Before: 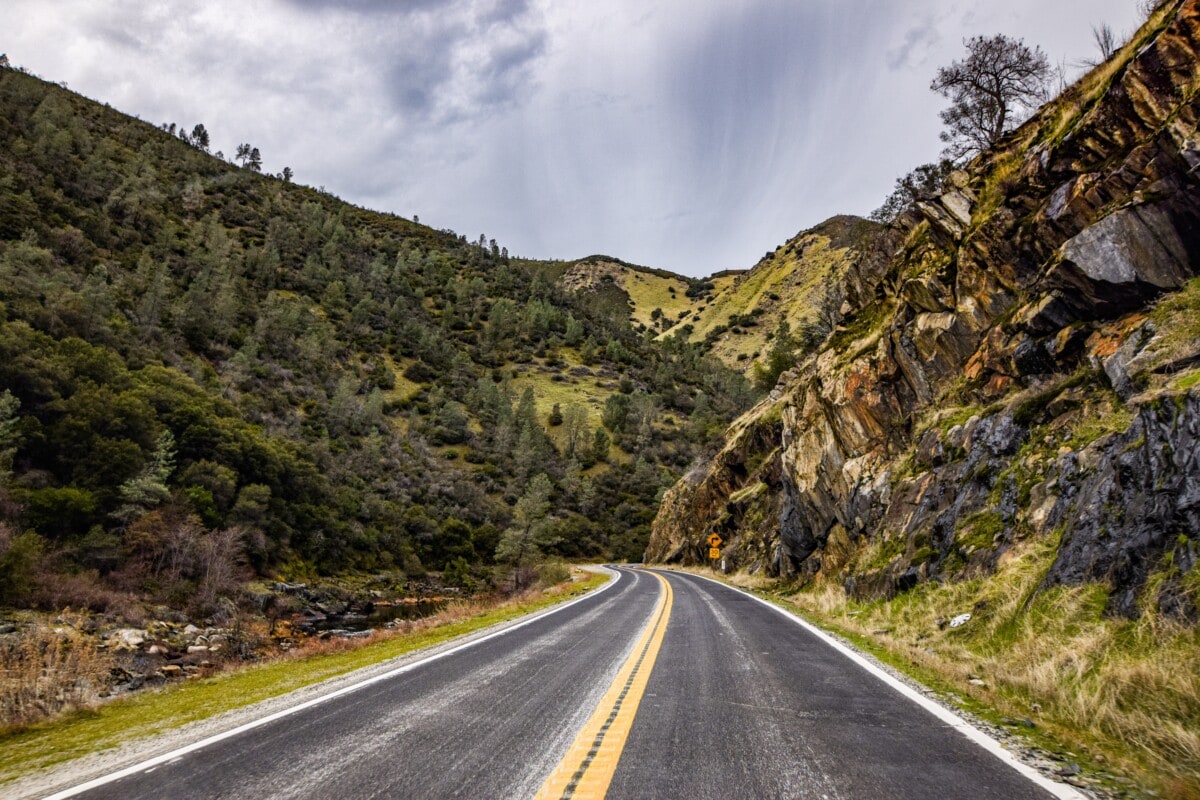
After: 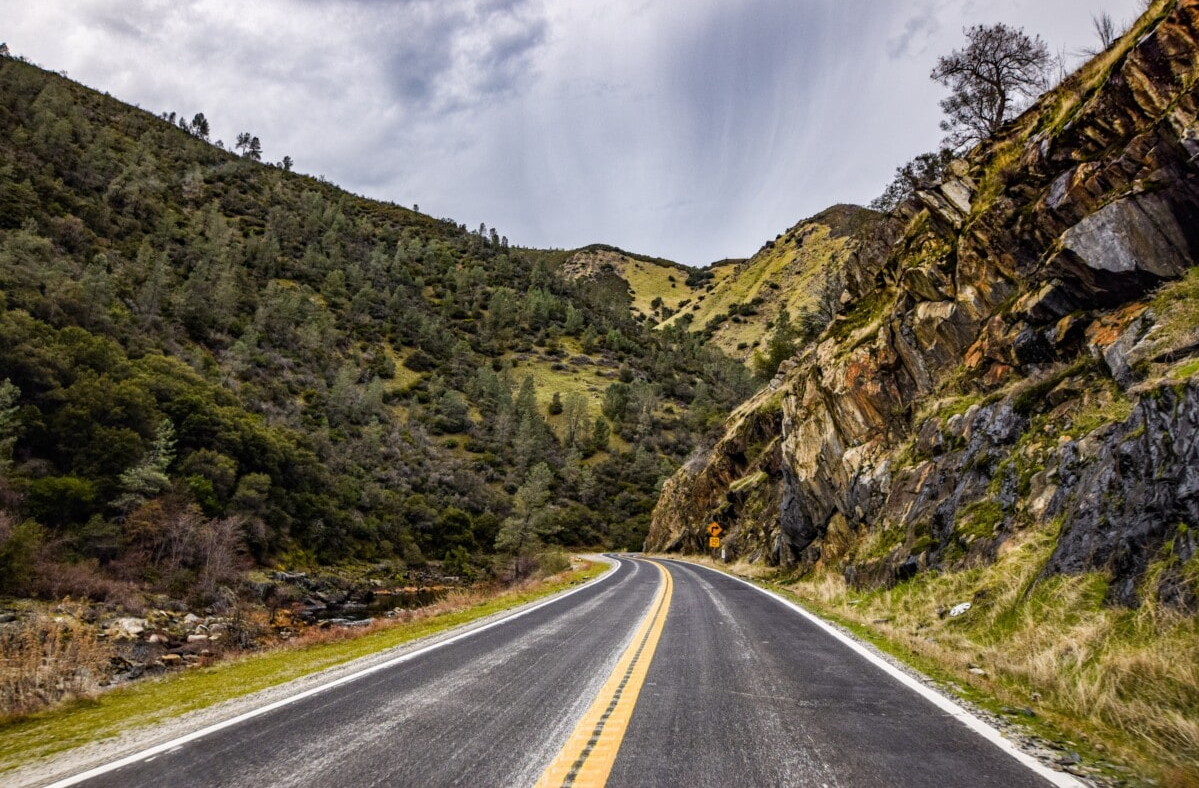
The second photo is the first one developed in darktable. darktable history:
crop: top 1.395%, right 0.077%
